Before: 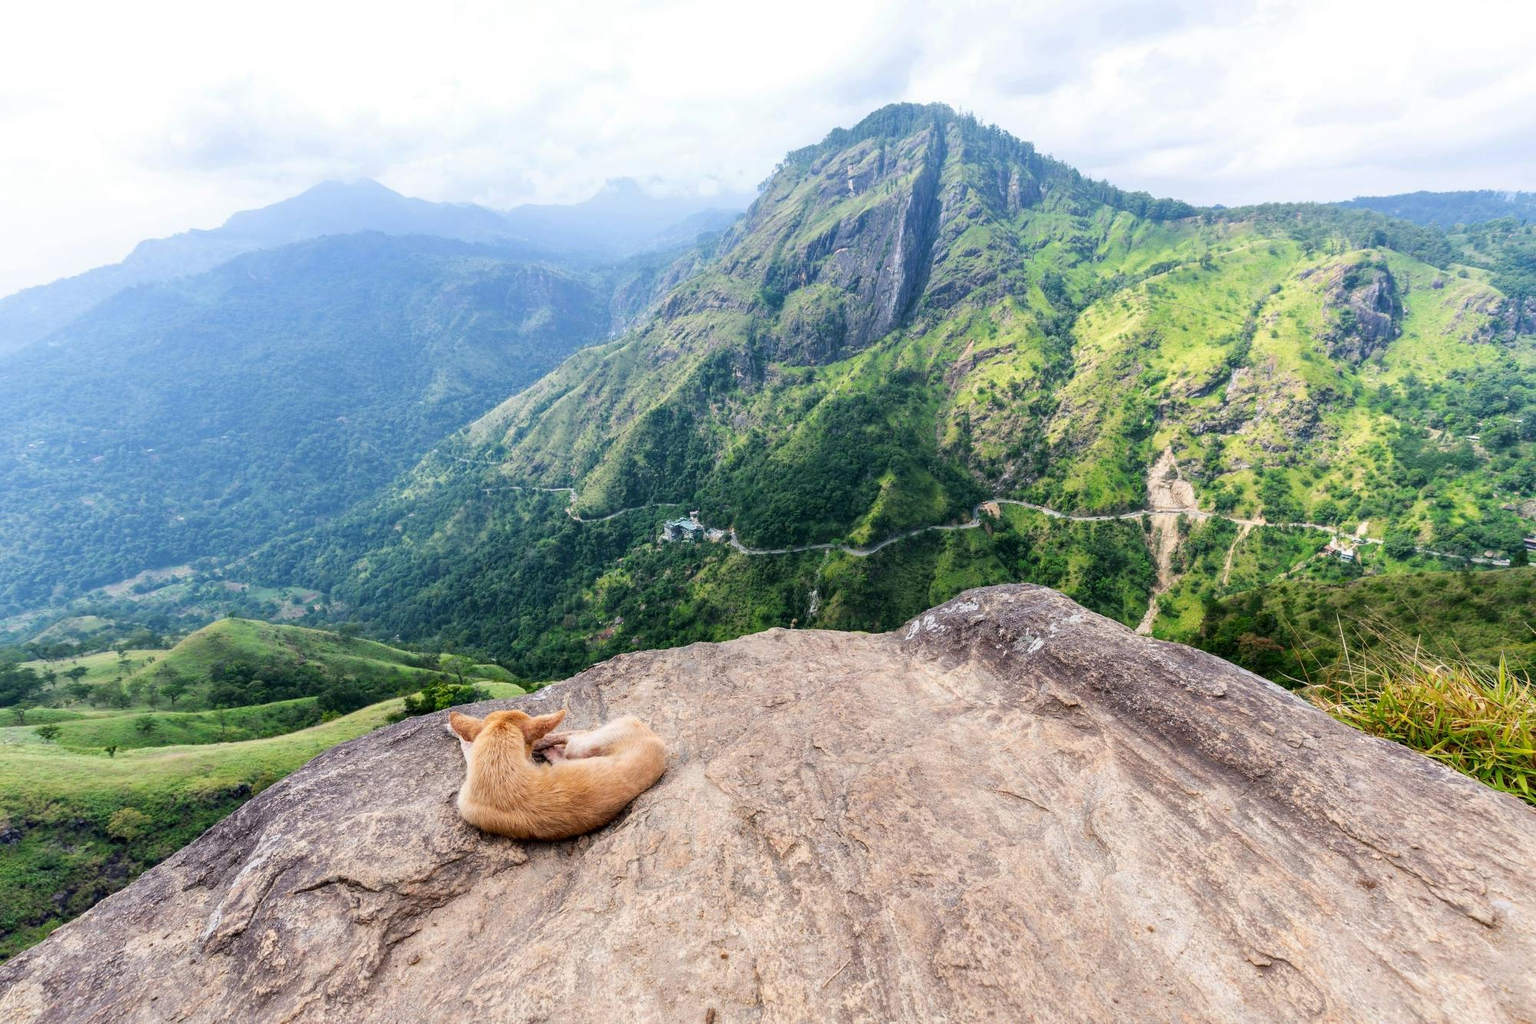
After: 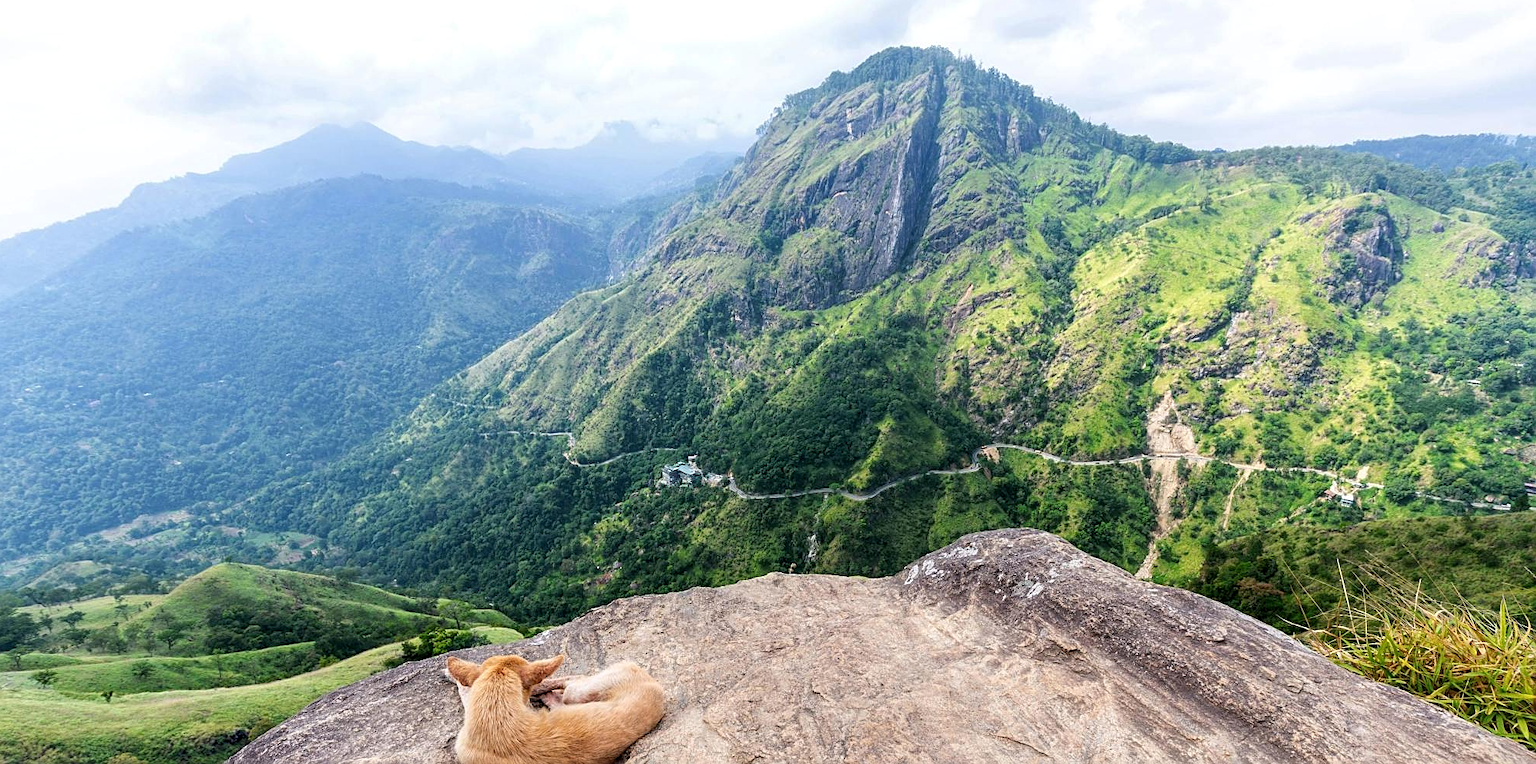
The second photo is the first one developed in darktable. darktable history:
sharpen: on, module defaults
local contrast: highlights 104%, shadows 99%, detail 119%, midtone range 0.2
crop: left 0.295%, top 5.565%, bottom 19.876%
